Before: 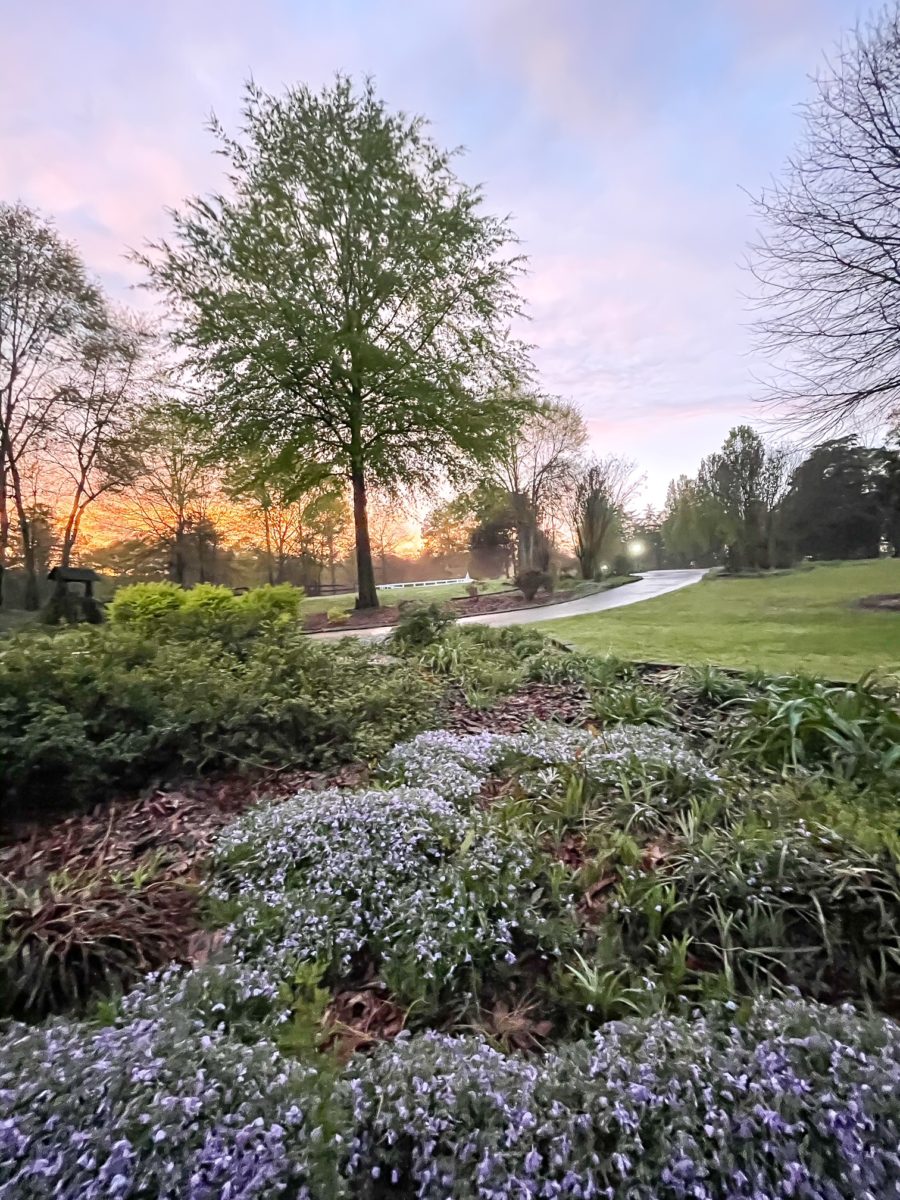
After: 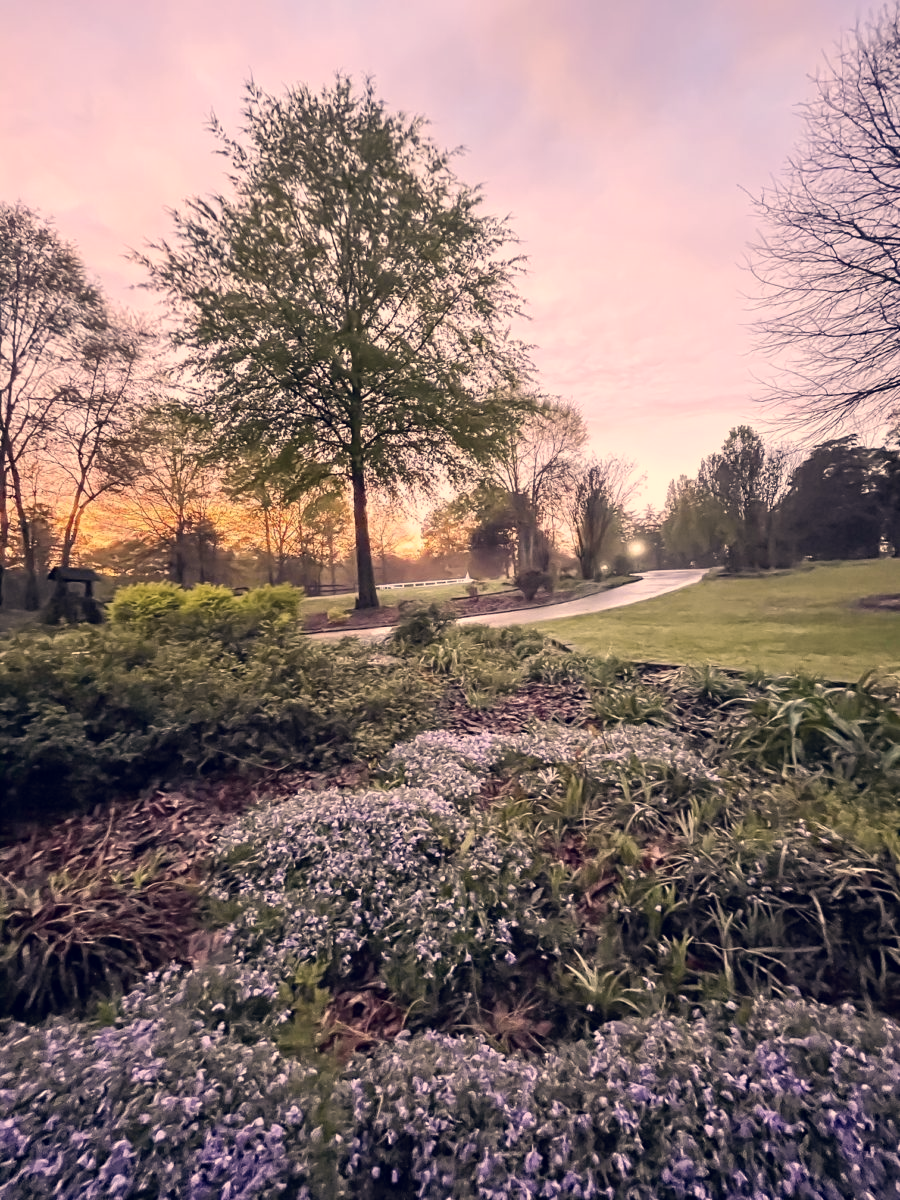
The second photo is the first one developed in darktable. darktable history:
color zones: curves: ch2 [(0, 0.5) (0.143, 0.5) (0.286, 0.489) (0.415, 0.421) (0.571, 0.5) (0.714, 0.5) (0.857, 0.5) (1, 0.5)]
color correction: highlights a* 19.75, highlights b* 27.24, shadows a* 3.3, shadows b* -17.7, saturation 0.724
contrast brightness saturation: contrast 0.029, brightness -0.03
